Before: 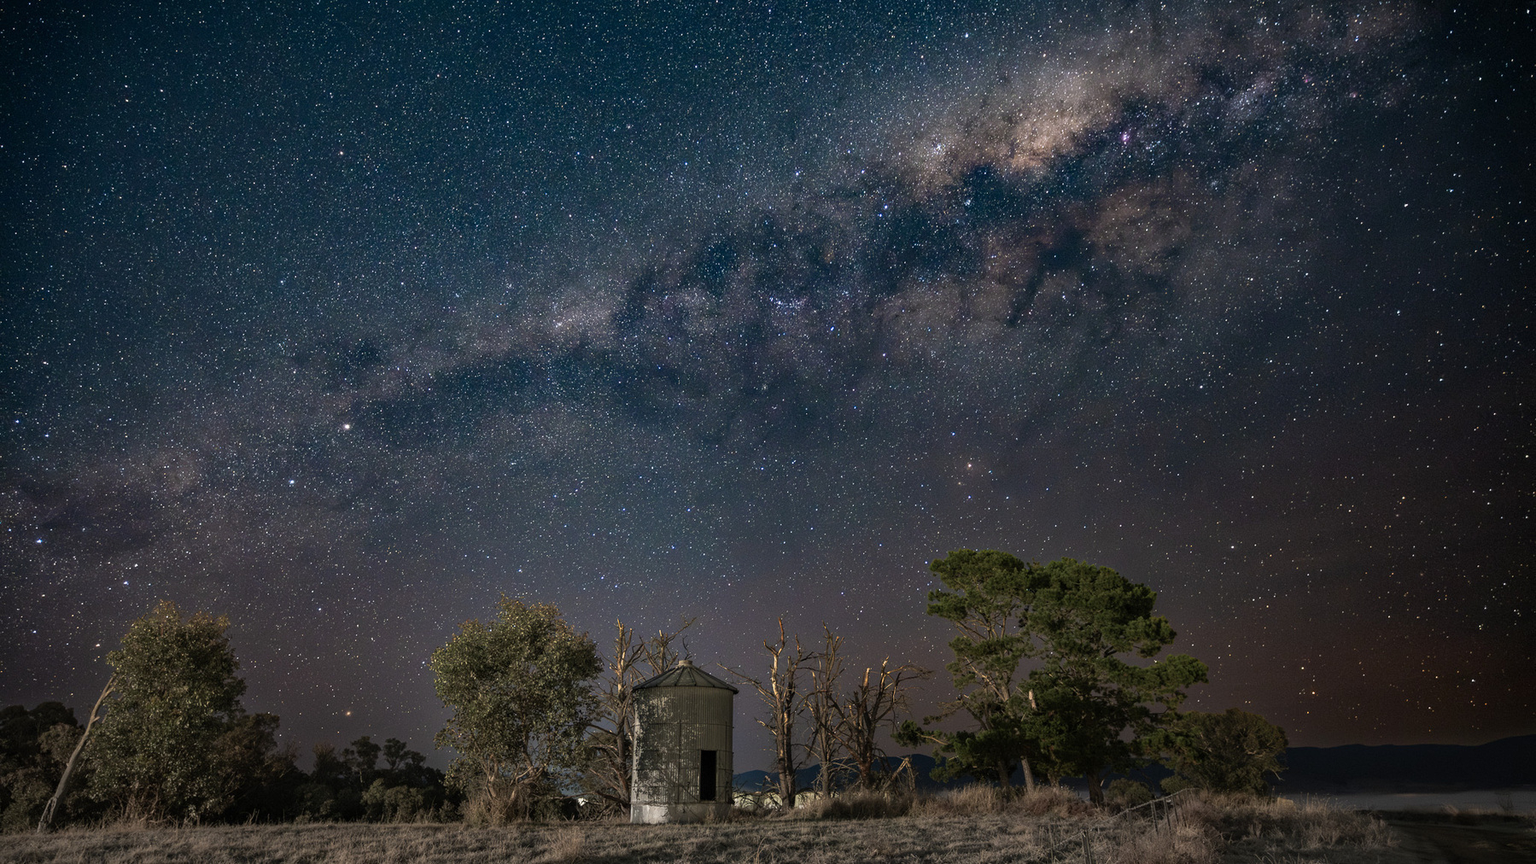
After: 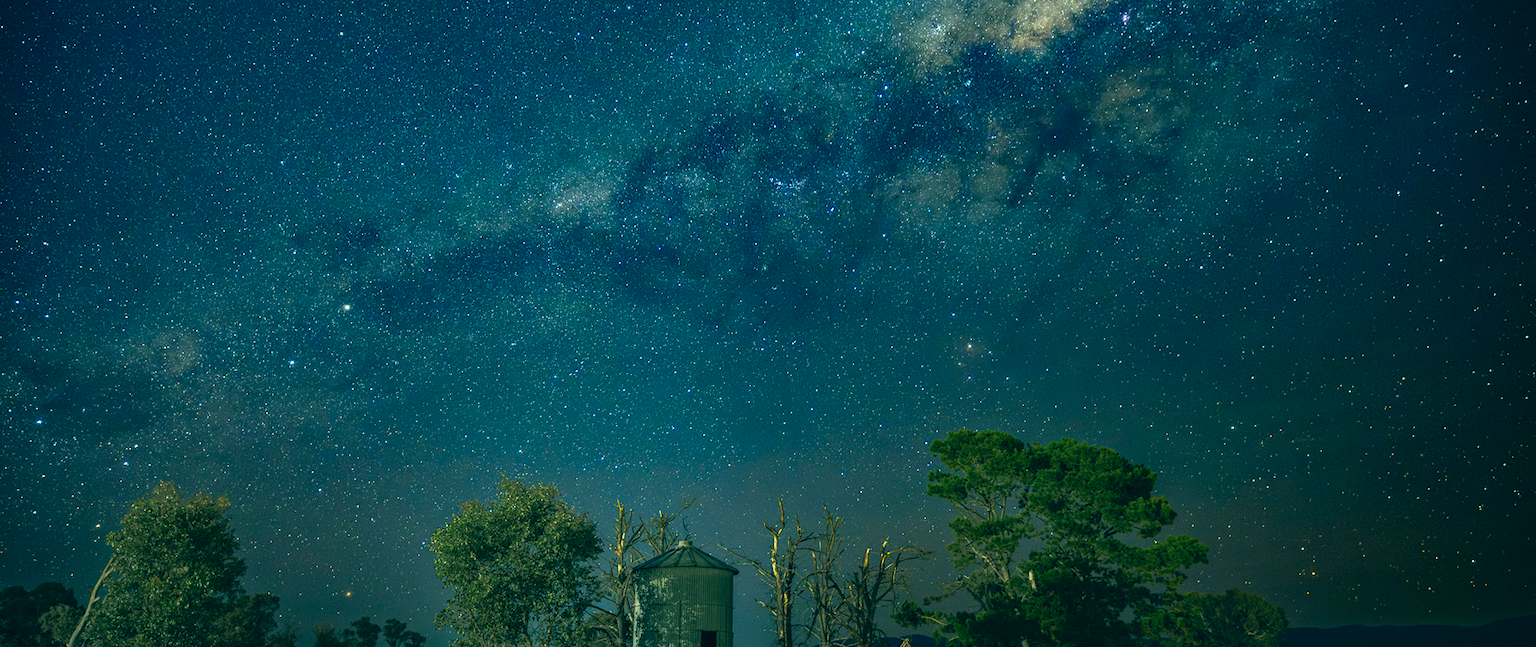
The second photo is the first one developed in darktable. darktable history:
color balance rgb: linear chroma grading › global chroma 9.1%, perceptual saturation grading › global saturation 30.546%
crop: top 13.921%, bottom 11.146%
exposure: exposure 0.297 EV, compensate highlight preservation false
color correction: highlights a* -19.4, highlights b* 9.8, shadows a* -20.69, shadows b* -11.2
